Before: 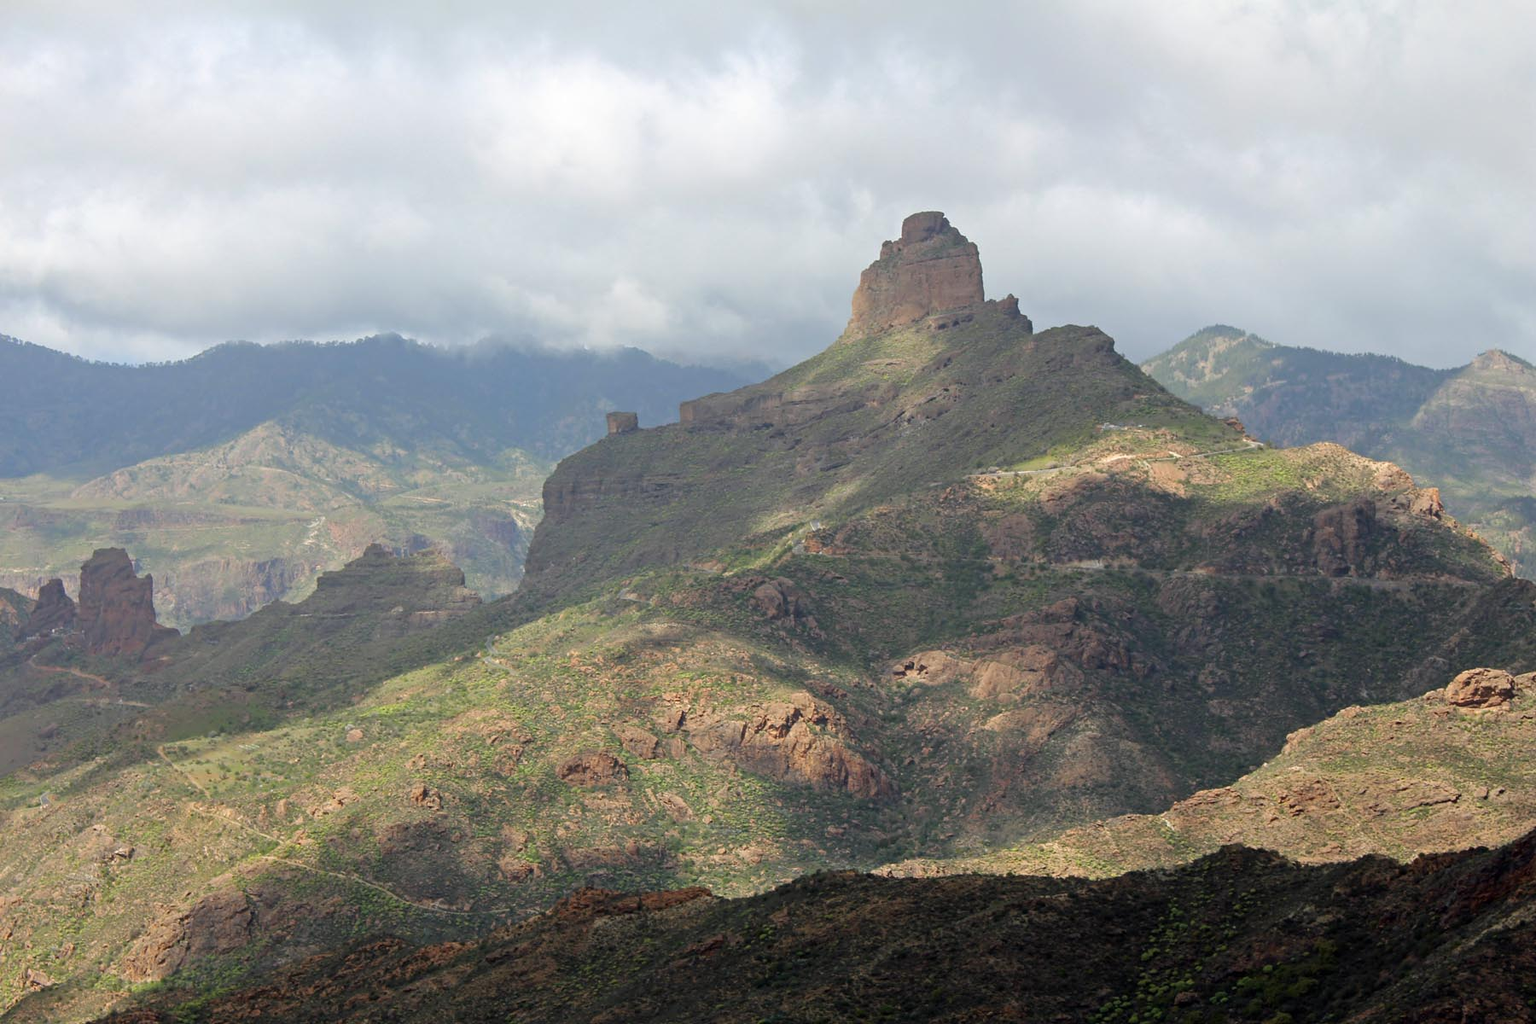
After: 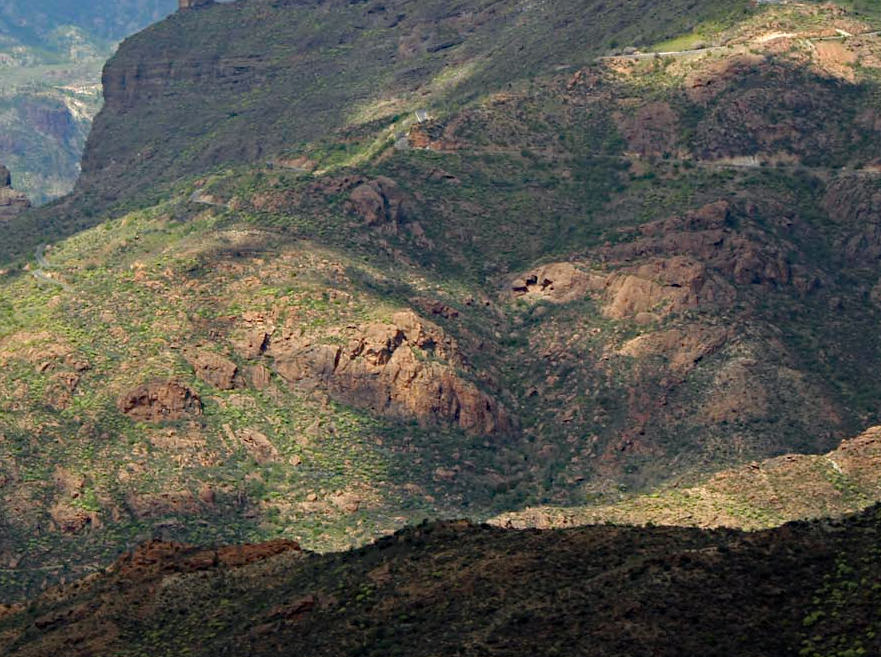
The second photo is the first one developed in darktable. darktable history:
crop: left 29.719%, top 41.709%, right 21.3%, bottom 3.504%
haze removal: strength 0.489, distance 0.426, compatibility mode true, adaptive false
